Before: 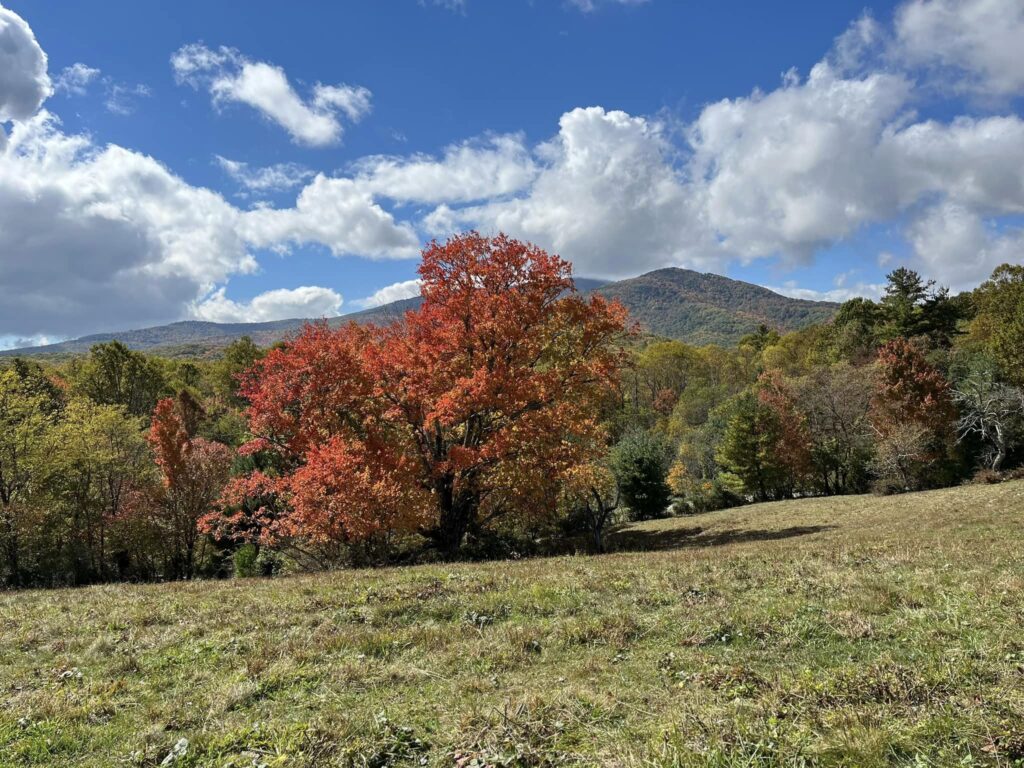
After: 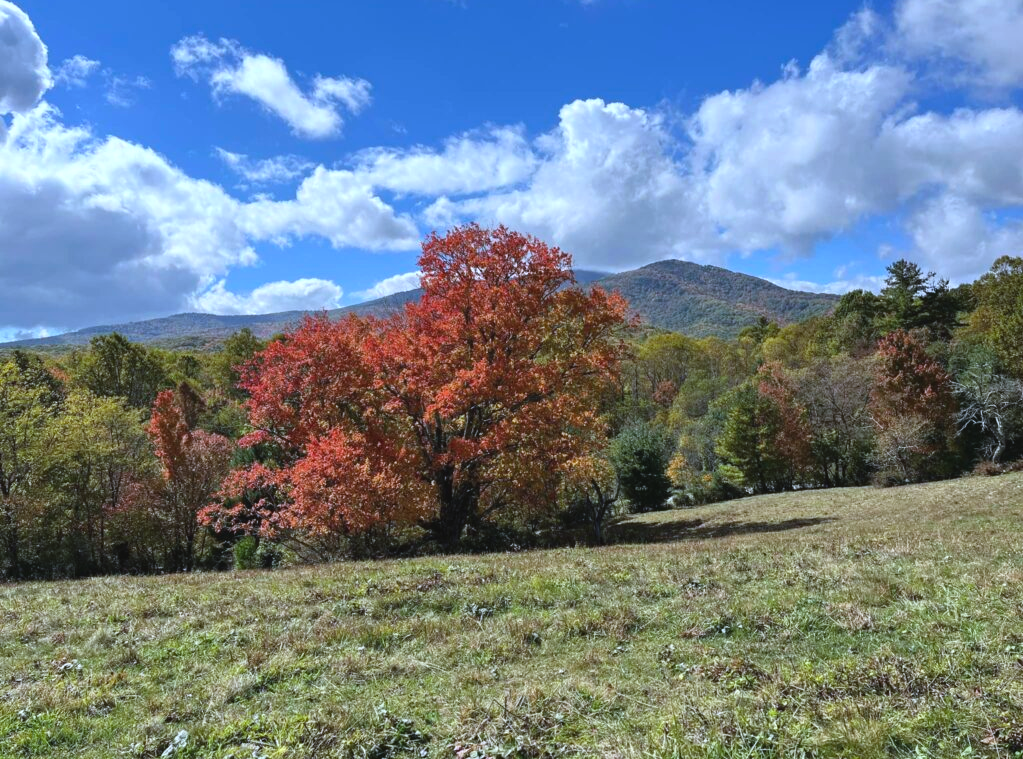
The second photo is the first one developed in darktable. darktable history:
white balance: red 0.948, green 1.02, blue 1.176
exposure: black level correction -0.005, exposure 0.054 EV, compensate highlight preservation false
crop: top 1.049%, right 0.001%
